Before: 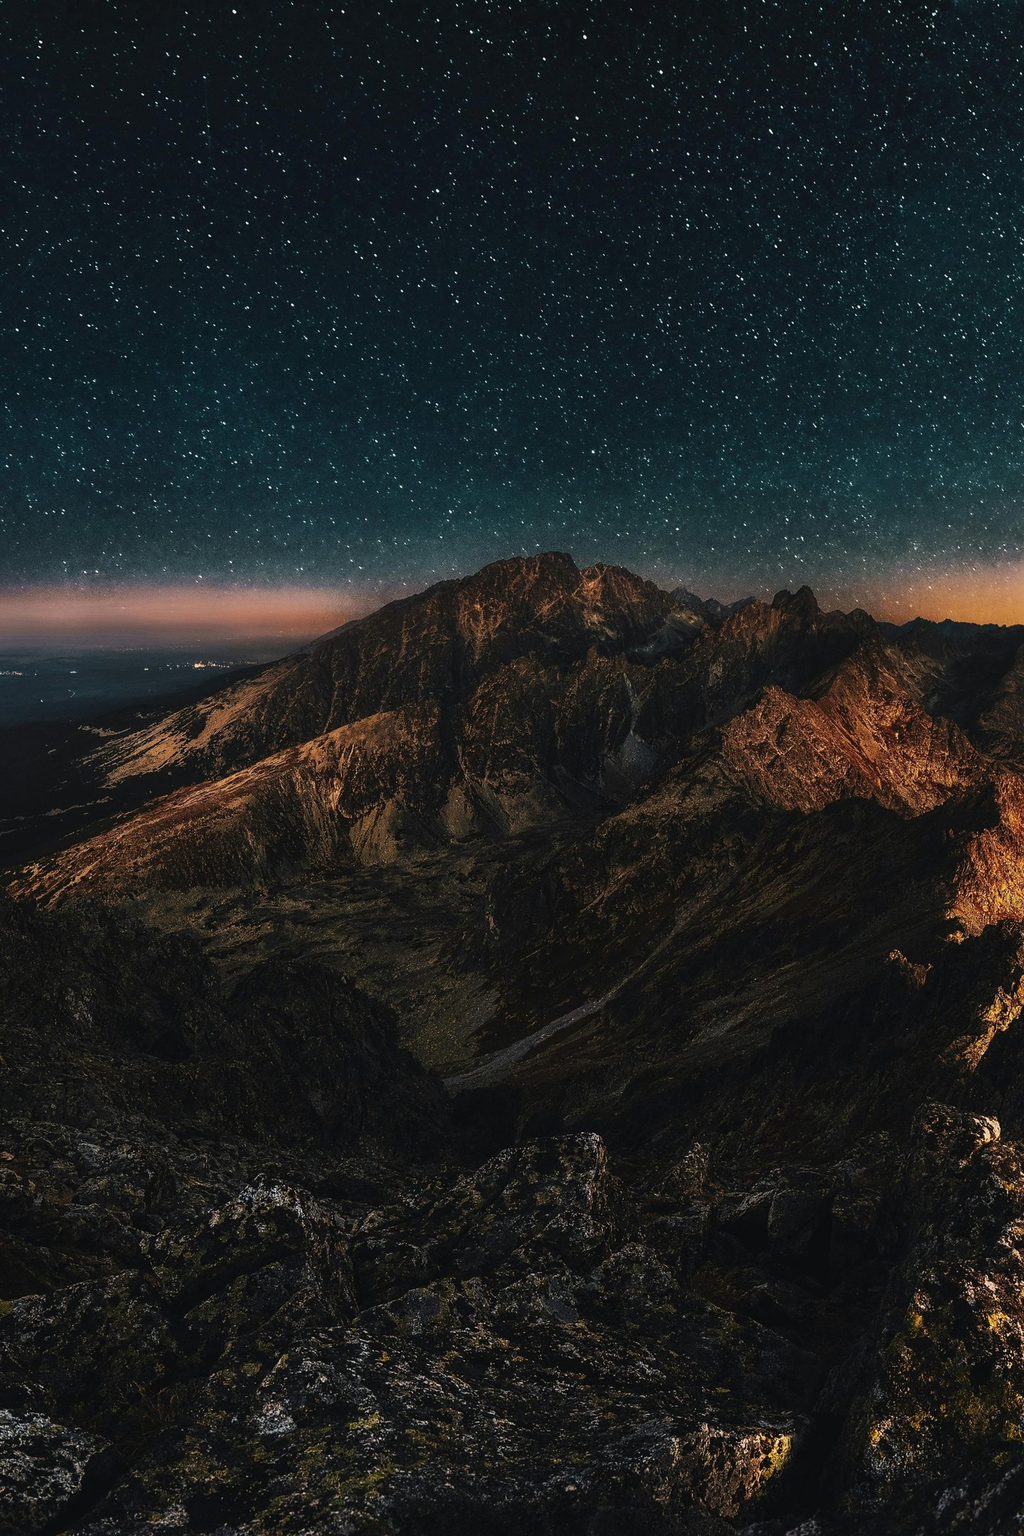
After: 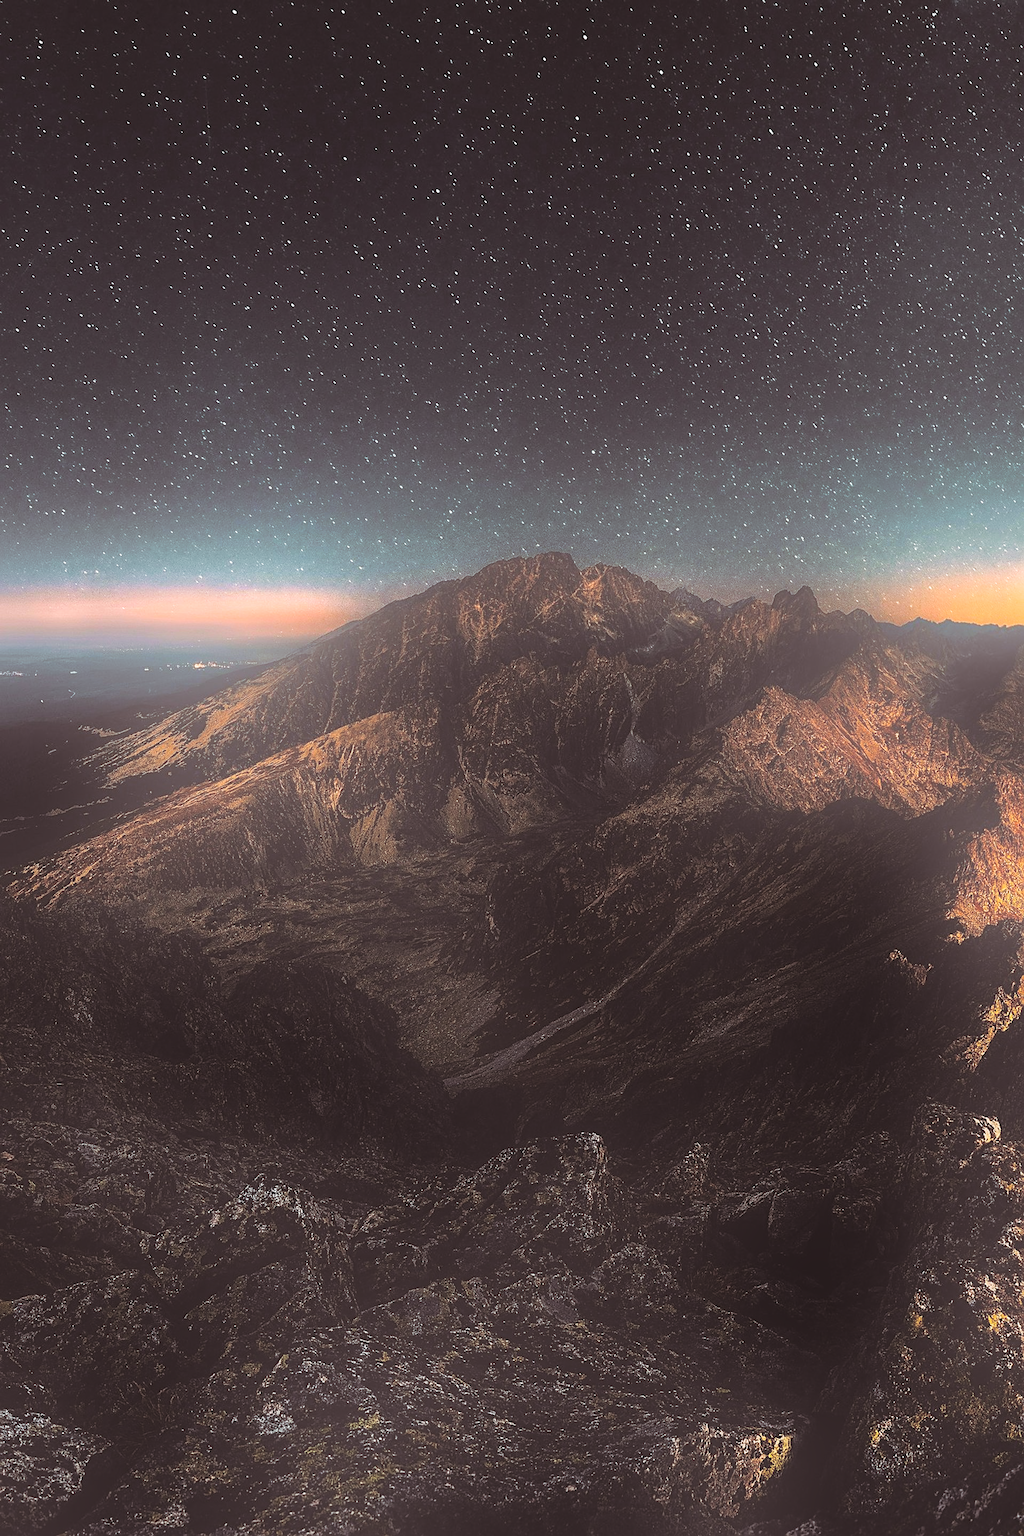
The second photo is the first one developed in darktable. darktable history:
split-toning: shadows › saturation 0.24, highlights › hue 54°, highlights › saturation 0.24
haze removal: strength 0.29, distance 0.25, compatibility mode true, adaptive false
bloom: size 25%, threshold 5%, strength 90%
sharpen: on, module defaults
